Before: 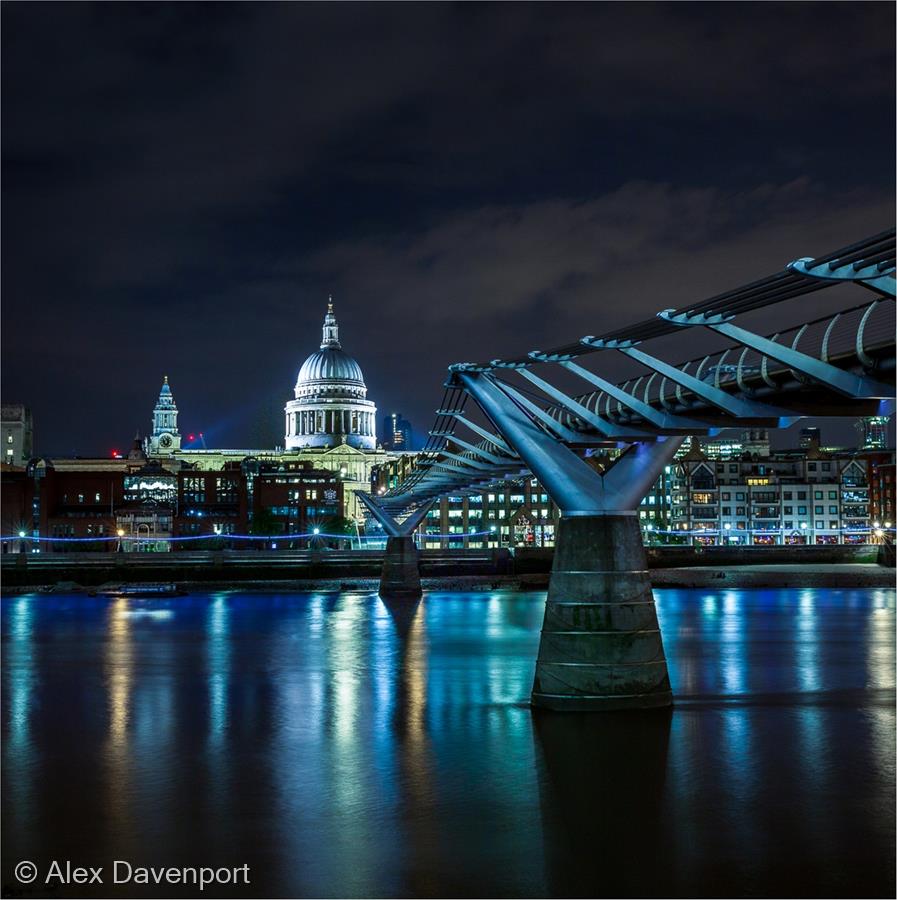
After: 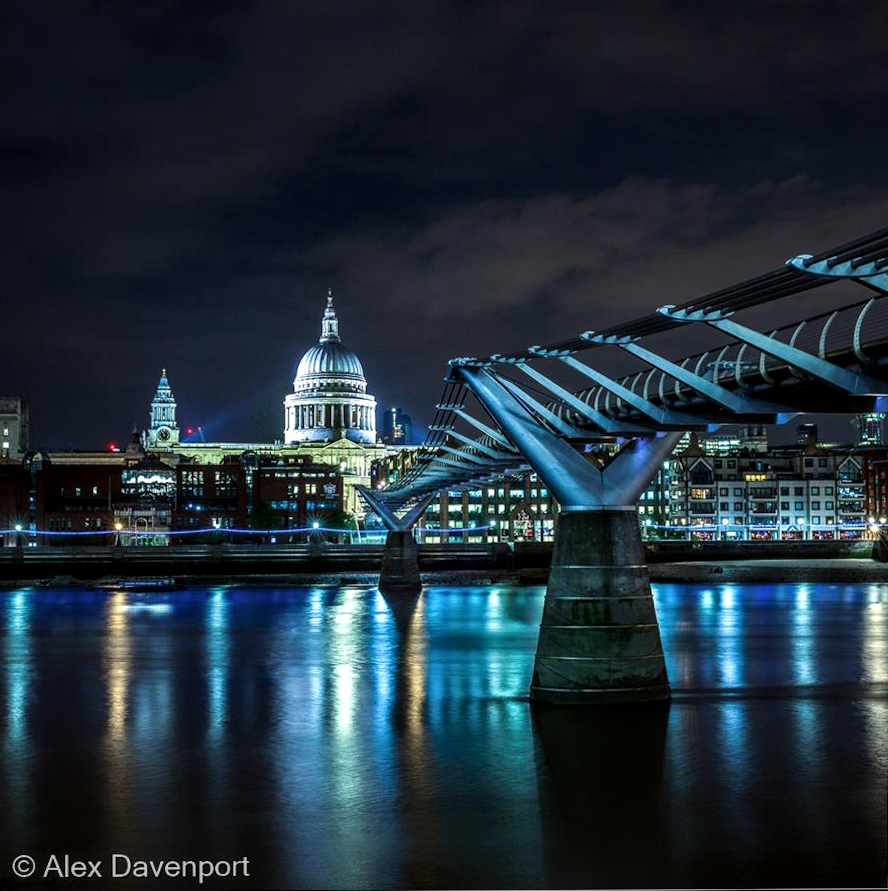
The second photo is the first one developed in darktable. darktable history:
rotate and perspective: rotation 0.174°, lens shift (vertical) 0.013, lens shift (horizontal) 0.019, shear 0.001, automatic cropping original format, crop left 0.007, crop right 0.991, crop top 0.016, crop bottom 0.997
local contrast: on, module defaults
tone equalizer: -8 EV -0.417 EV, -7 EV -0.389 EV, -6 EV -0.333 EV, -5 EV -0.222 EV, -3 EV 0.222 EV, -2 EV 0.333 EV, -1 EV 0.389 EV, +0 EV 0.417 EV, edges refinement/feathering 500, mask exposure compensation -1.25 EV, preserve details no
